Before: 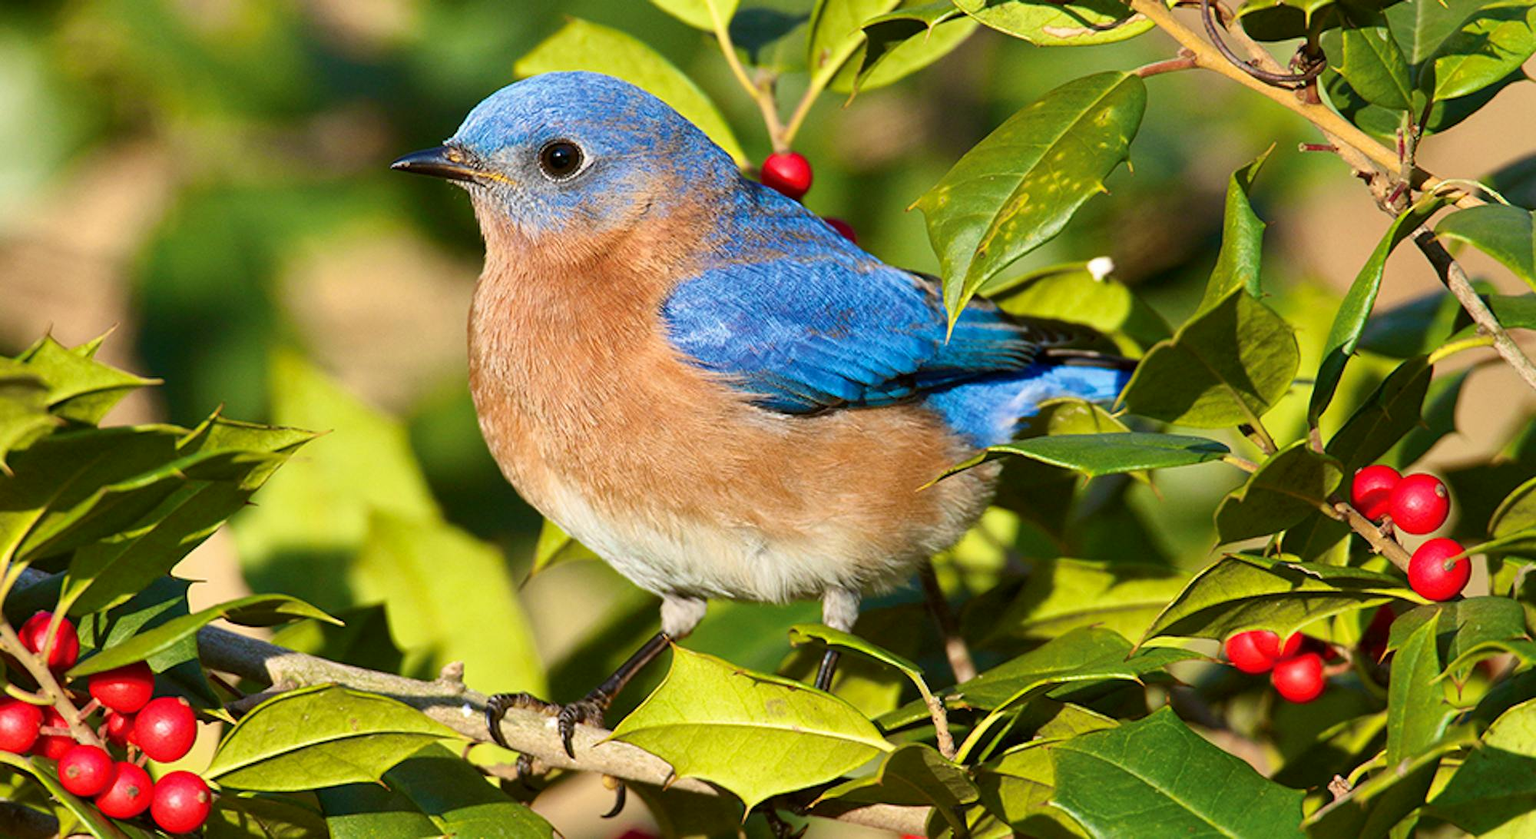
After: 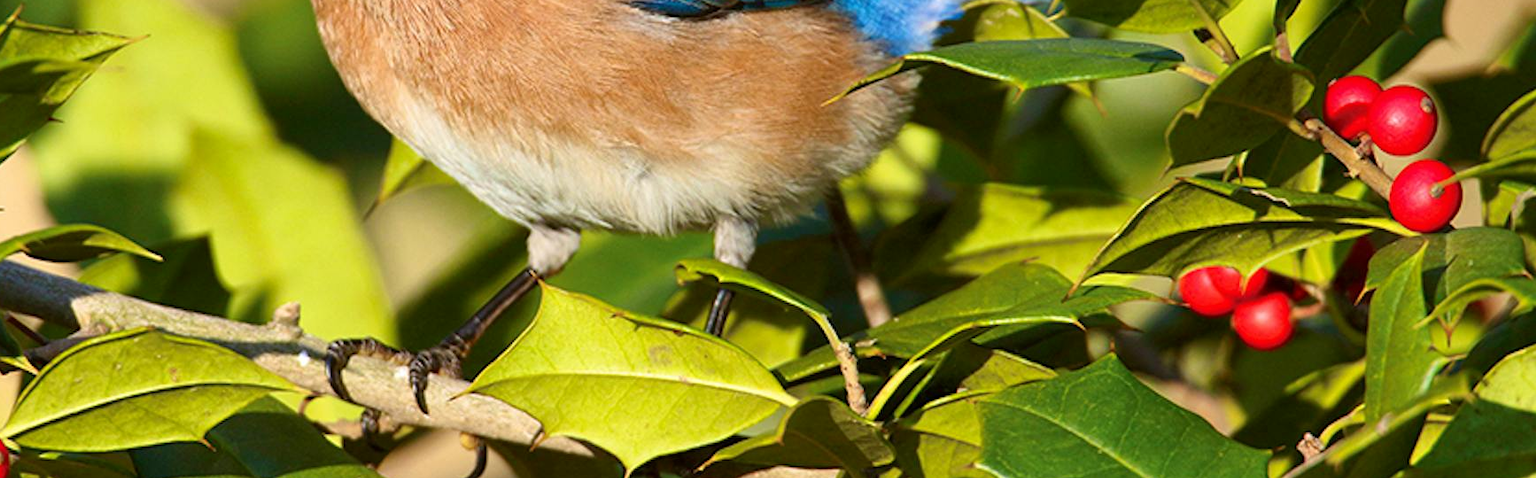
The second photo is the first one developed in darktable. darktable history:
crop and rotate: left 13.267%, top 47.666%, bottom 2.843%
